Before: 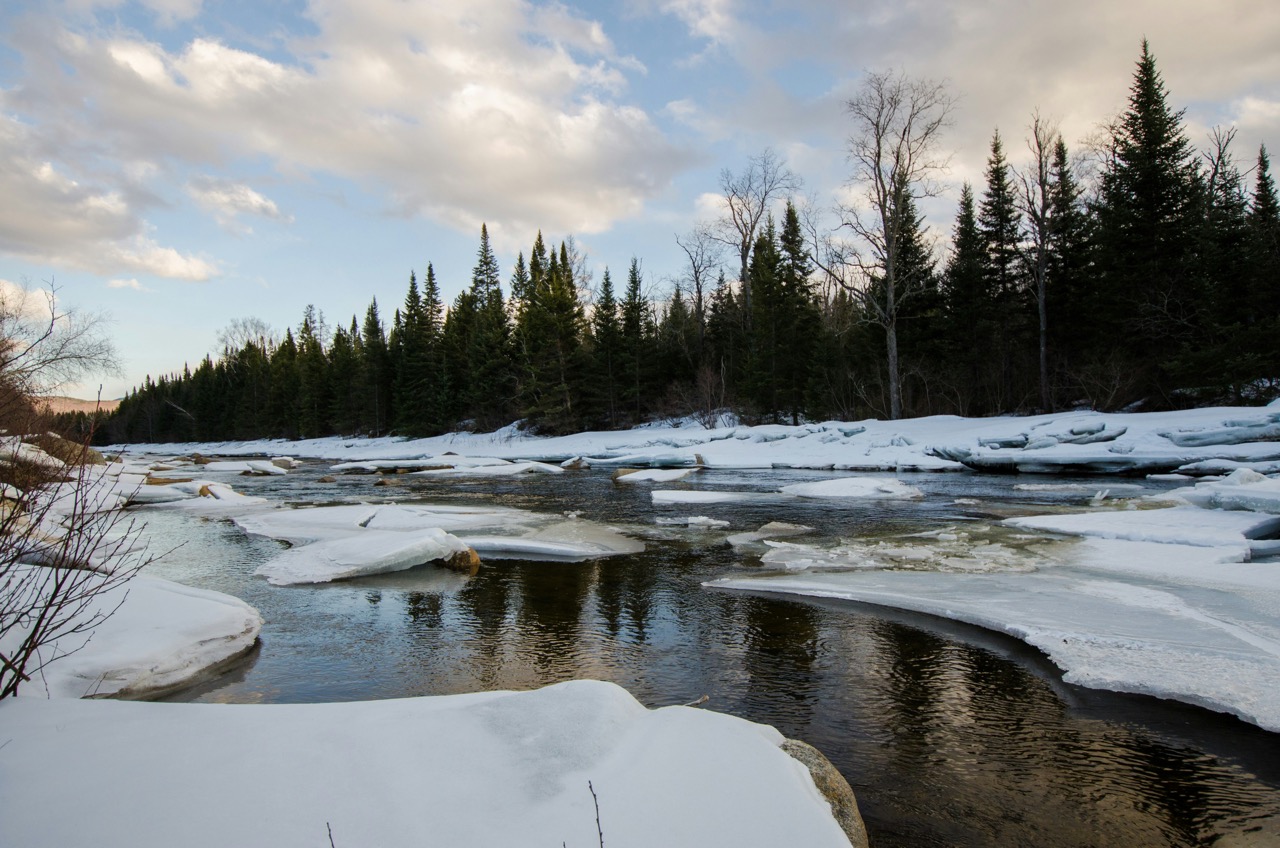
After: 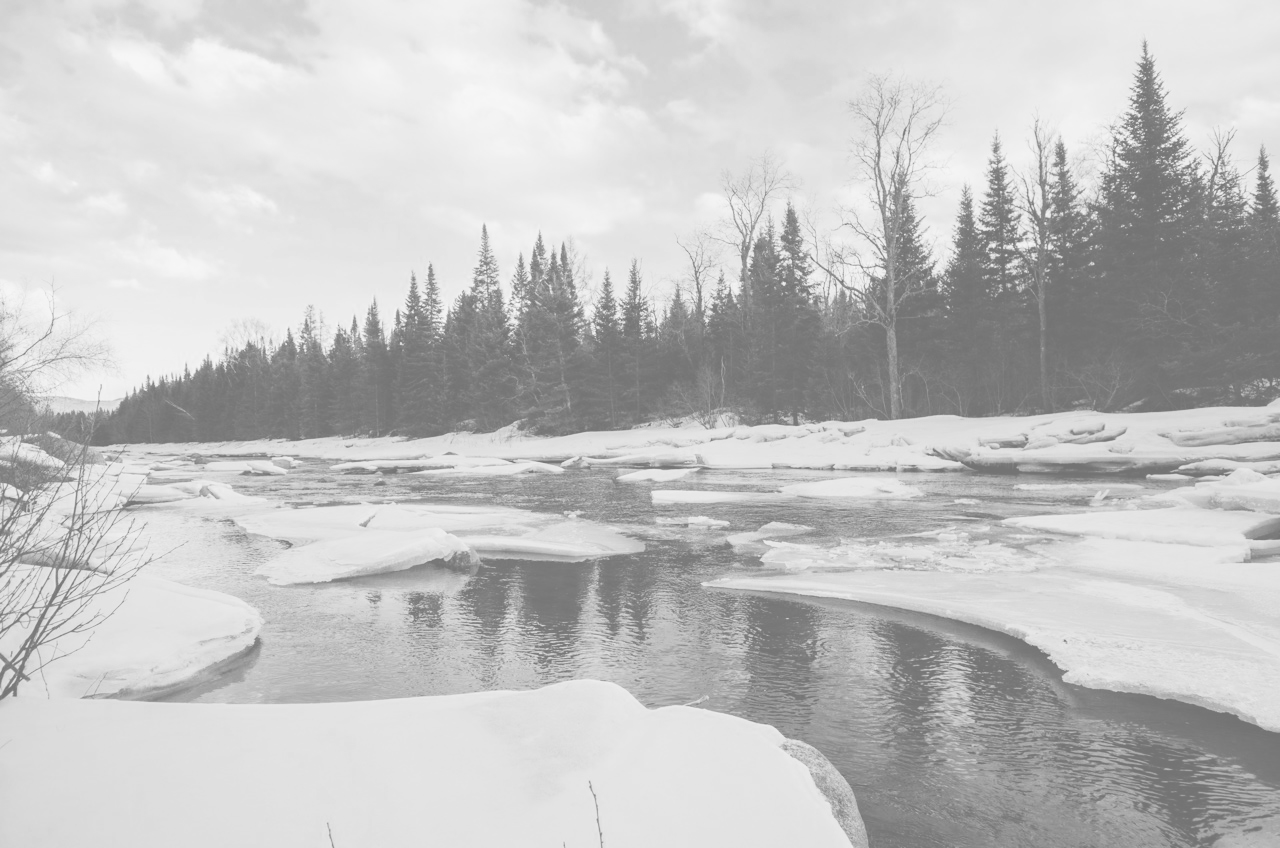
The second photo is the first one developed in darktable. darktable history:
color correction: highlights a* -0.482, highlights b* 0.161, shadows a* 4.66, shadows b* 20.72
filmic rgb: middle gray luminance 2.5%, black relative exposure -10 EV, white relative exposure 7 EV, threshold 6 EV, dynamic range scaling 10%, target black luminance 0%, hardness 3.19, latitude 44.39%, contrast 0.682, highlights saturation mix 5%, shadows ↔ highlights balance 13.63%, add noise in highlights 0, color science v3 (2019), use custom middle-gray values true, iterations of high-quality reconstruction 0, contrast in highlights soft, enable highlight reconstruction true
exposure: black level correction -0.025, exposure -0.117 EV, compensate highlight preservation false
monochrome: on, module defaults
